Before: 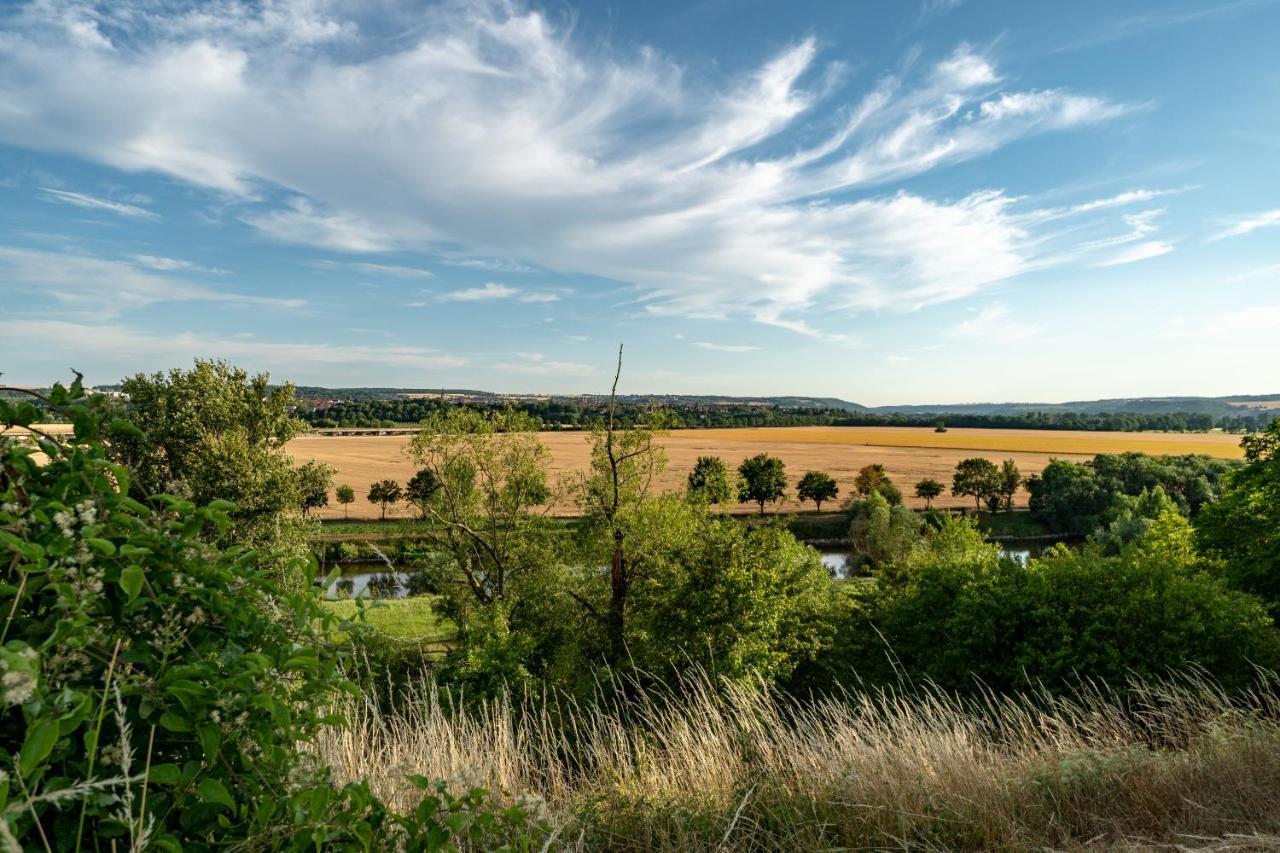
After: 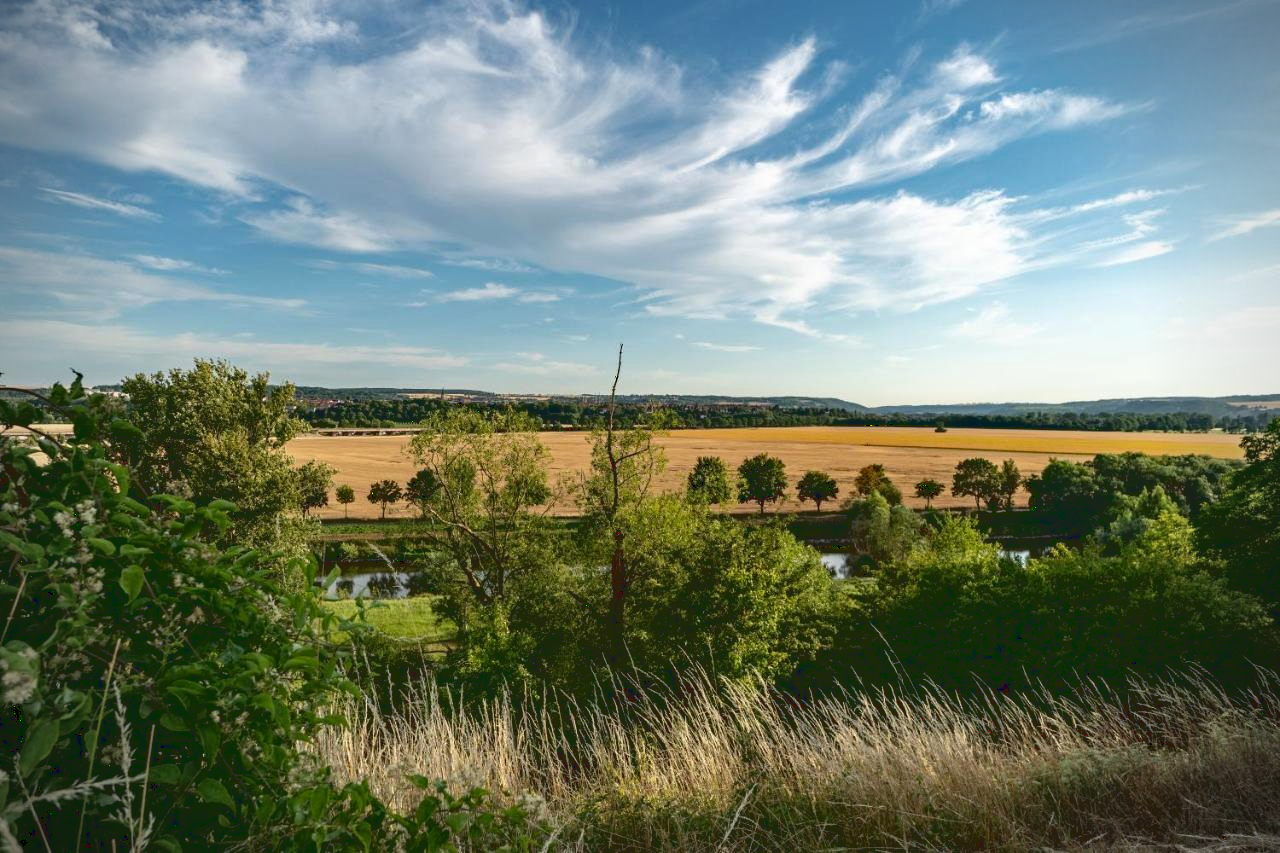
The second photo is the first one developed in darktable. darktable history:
haze removal: compatibility mode true, adaptive false
tone curve: curves: ch0 [(0.122, 0.111) (1, 1)]
vignetting: fall-off start 79.88%
